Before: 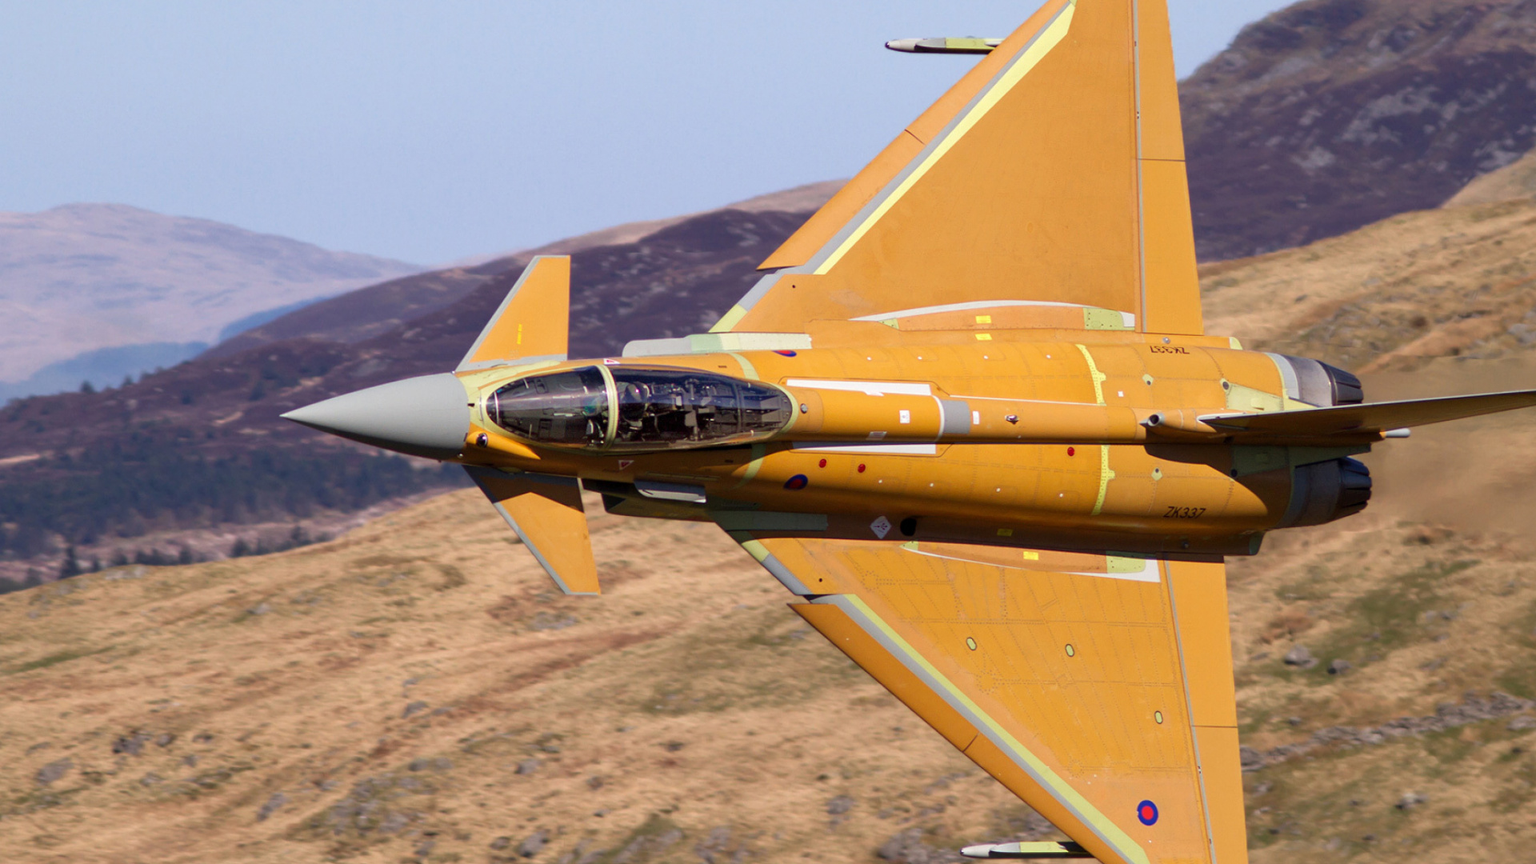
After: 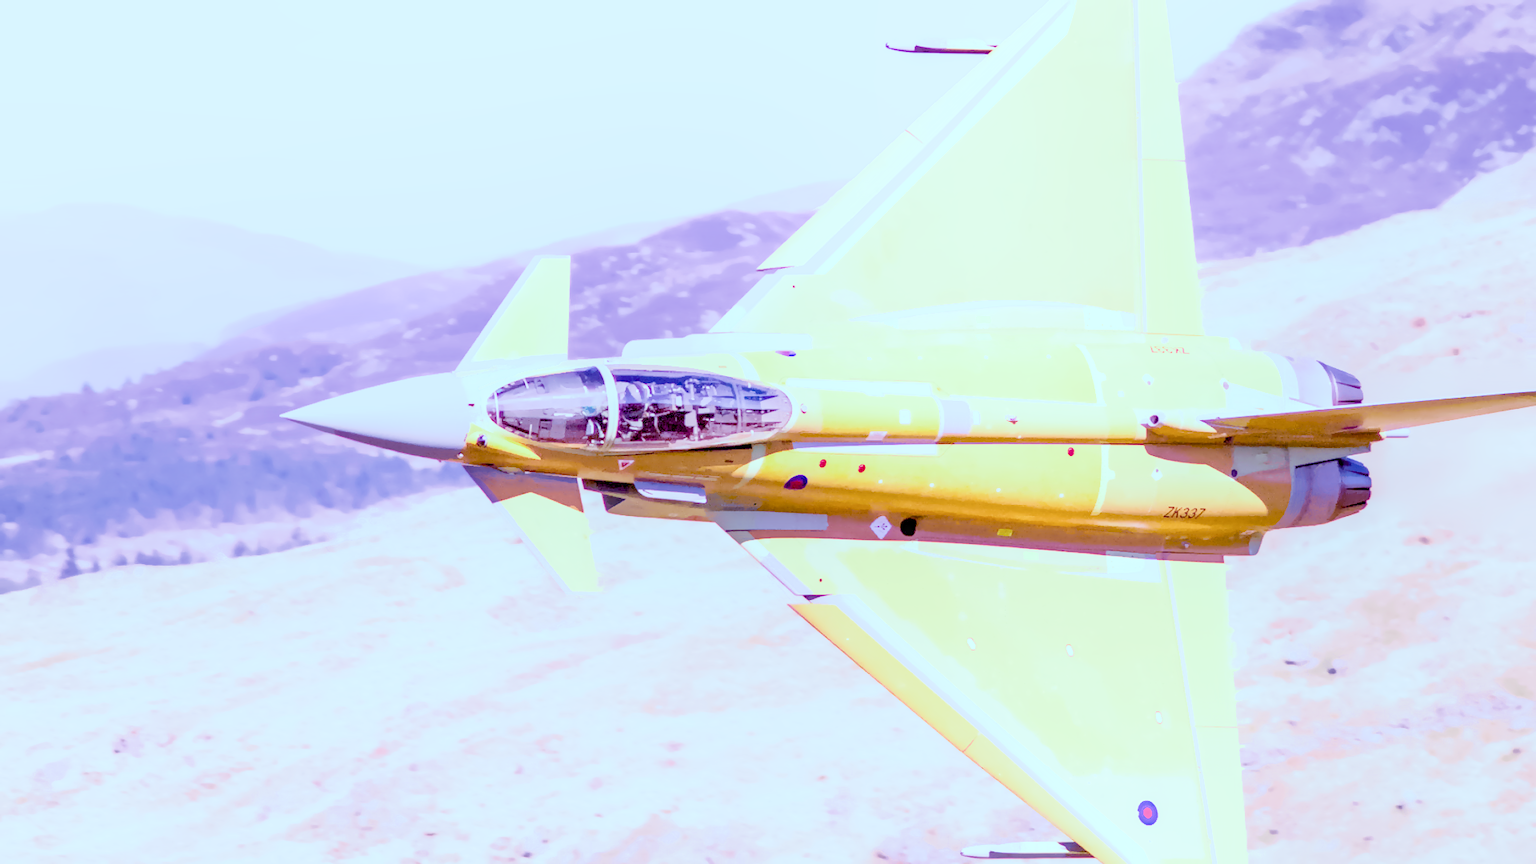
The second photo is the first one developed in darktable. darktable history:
local contrast: on, module defaults
color calibration: illuminant as shot in camera, x 0.358, y 0.373, temperature 4628.91 K
color balance: mode lift, gamma, gain (sRGB), lift [0.997, 0.979, 1.021, 1.011], gamma [1, 1.084, 0.916, 0.998], gain [1, 0.87, 1.13, 1.101], contrast 4.55%, contrast fulcrum 38.24%, output saturation 104.09%
color balance rgb: shadows lift › luminance -7.7%, shadows lift › chroma 2.13%, shadows lift › hue 200.79°, power › luminance -7.77%, power › chroma 2.27%, power › hue 220.69°, highlights gain › luminance 15.15%, highlights gain › chroma 4%, highlights gain › hue 209.35°, global offset › luminance -0.21%, global offset › chroma 0.27%, perceptual saturation grading › global saturation 24.42%, perceptual saturation grading › highlights -24.42%, perceptual saturation grading › mid-tones 24.42%, perceptual saturation grading › shadows 40%, perceptual brilliance grading › global brilliance -5%, perceptual brilliance grading › highlights 24.42%, perceptual brilliance grading › mid-tones 7%, perceptual brilliance grading › shadows -5%
denoise (profiled): preserve shadows 1.52, scattering 0.002, a [-1, 0, 0], compensate highlight preservation false
exposure: black level correction 0, exposure 0.7 EV, compensate exposure bias true, compensate highlight preservation false
filmic rgb: black relative exposure -7.15 EV, white relative exposure 5.36 EV, hardness 3.02
haze removal: compatibility mode true, adaptive false
highlight reconstruction: method reconstruct in LCh
hot pixels: on, module defaults
lens correction: scale 1, crop 1, focal 16, aperture 5.6, distance 1000, camera "Canon EOS RP", lens "Canon RF 16mm F2.8 STM"
shadows and highlights: shadows 0, highlights 40
white balance: red 2.229, blue 1.46
tone equalizer: -8 EV 0.25 EV, -7 EV 0.417 EV, -6 EV 0.417 EV, -5 EV 0.25 EV, -3 EV -0.25 EV, -2 EV -0.417 EV, -1 EV -0.417 EV, +0 EV -0.25 EV, edges refinement/feathering 500, mask exposure compensation -1.57 EV, preserve details guided filter
velvia: on, module defaults
